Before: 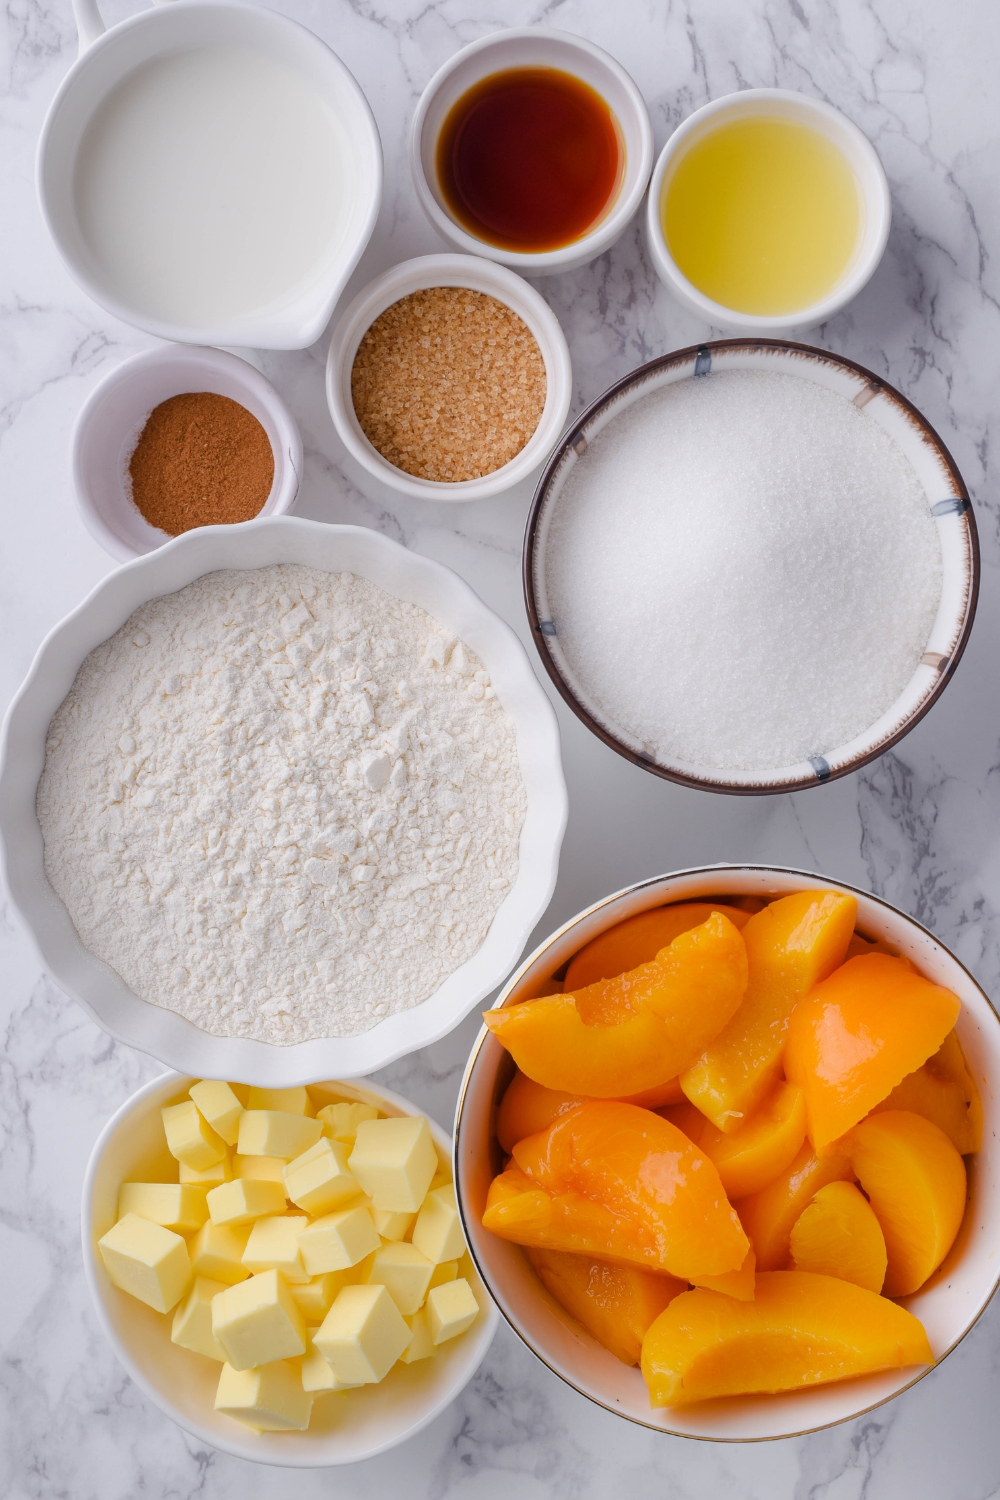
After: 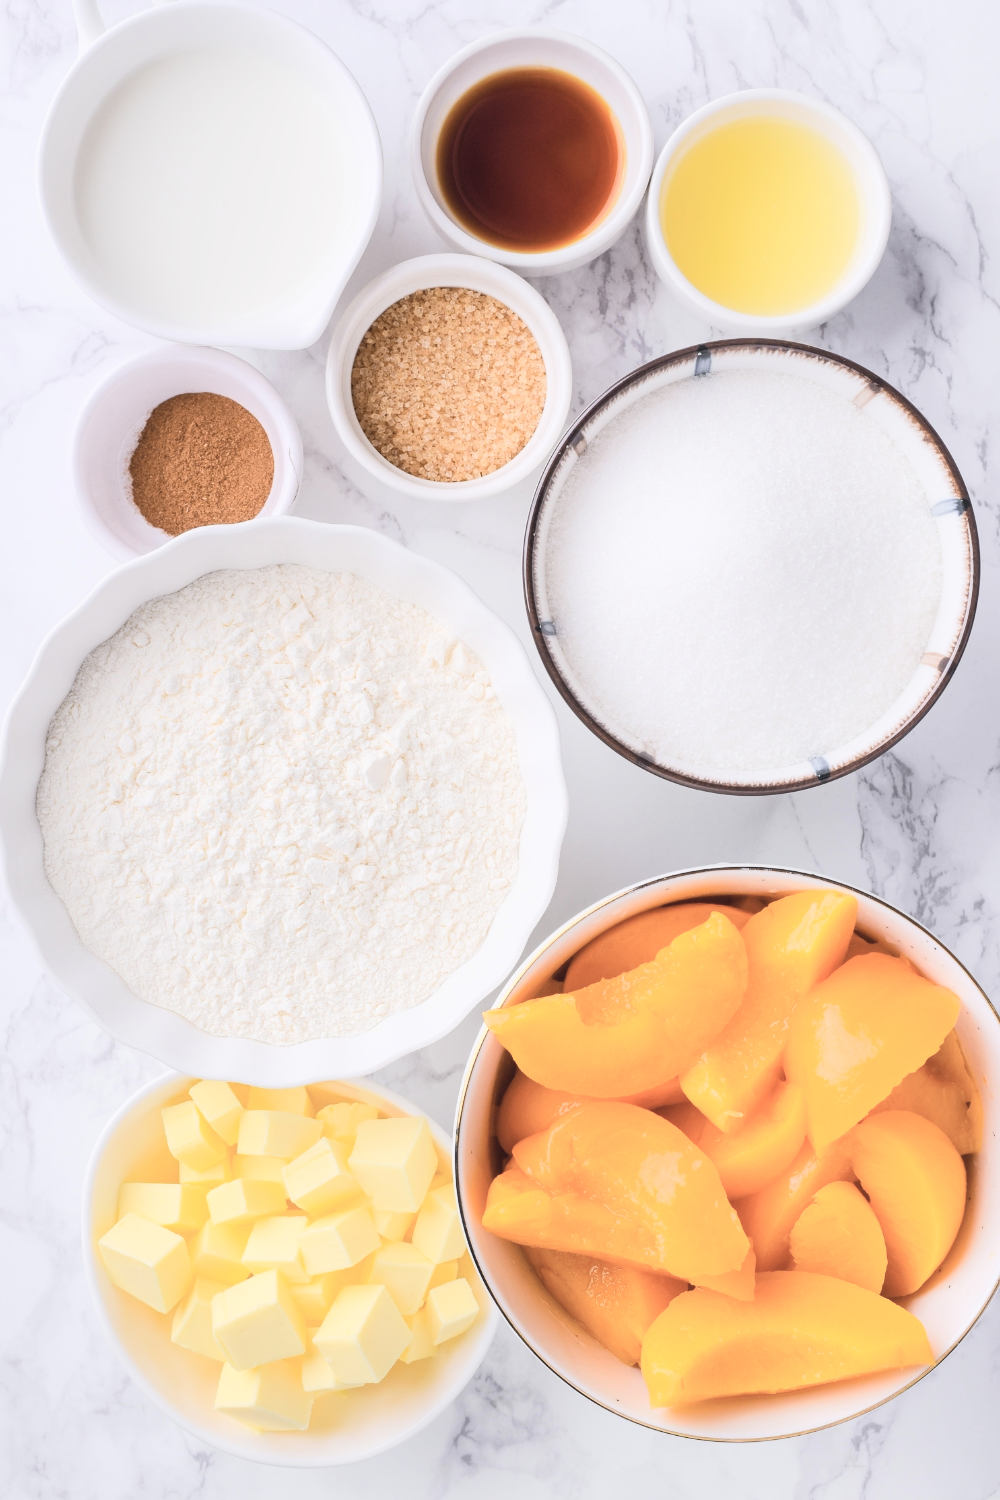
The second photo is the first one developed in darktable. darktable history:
color correction: highlights b* -0.06, saturation 0.829
tone curve: curves: ch0 [(0, 0) (0.003, 0.015) (0.011, 0.025) (0.025, 0.056) (0.044, 0.104) (0.069, 0.139) (0.1, 0.181) (0.136, 0.226) (0.177, 0.28) (0.224, 0.346) (0.277, 0.42) (0.335, 0.505) (0.399, 0.594) (0.468, 0.699) (0.543, 0.776) (0.623, 0.848) (0.709, 0.893) (0.801, 0.93) (0.898, 0.97) (1, 1)], color space Lab, independent channels, preserve colors none
